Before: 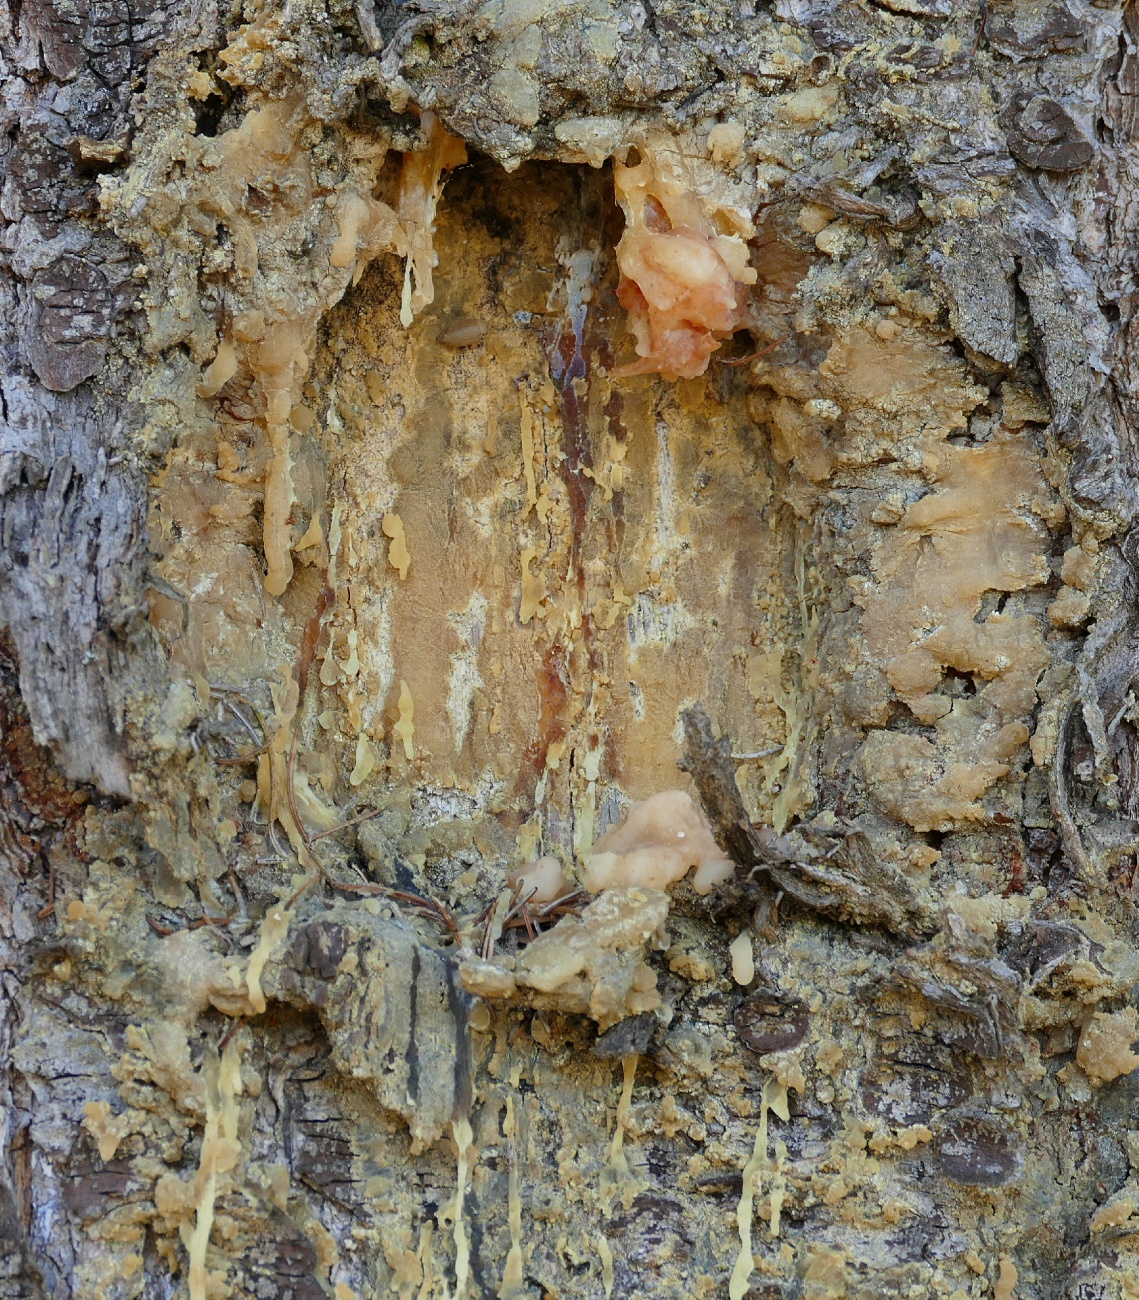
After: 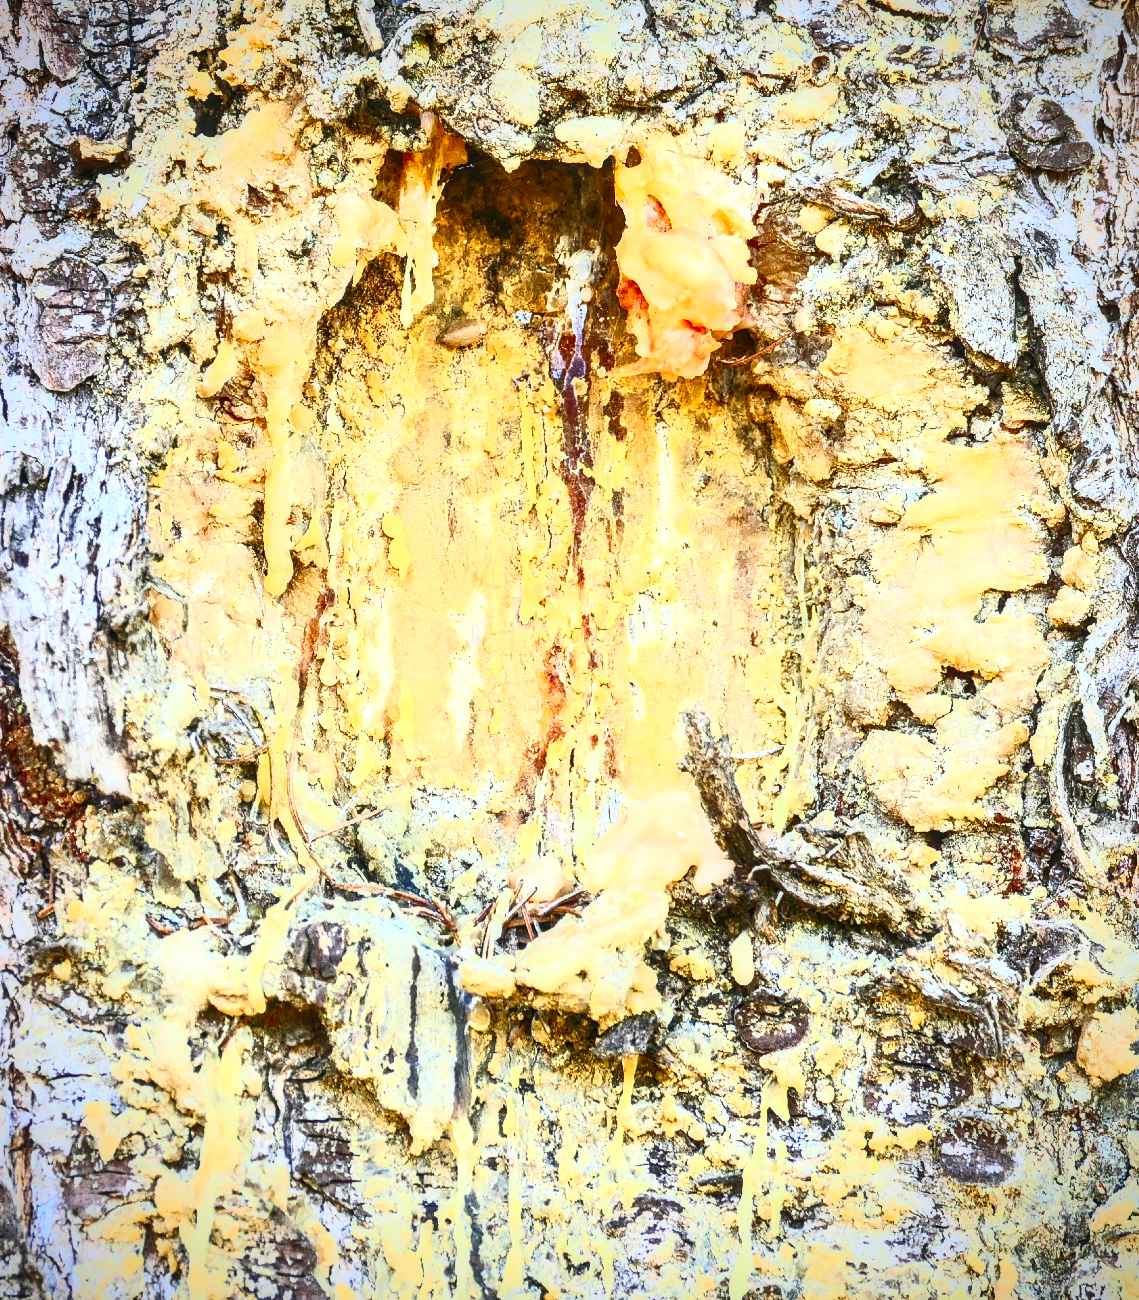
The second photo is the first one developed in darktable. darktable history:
base curve: curves: ch0 [(0, 0) (0.283, 0.295) (1, 1)], preserve colors none
local contrast: detail 130%
tone equalizer: smoothing diameter 2.11%, edges refinement/feathering 24.67, mask exposure compensation -1.57 EV, filter diffusion 5
exposure: exposure 0.646 EV, compensate highlight preservation false
vignetting: saturation -0.03, unbound false
contrast brightness saturation: contrast 0.84, brightness 0.594, saturation 0.607
